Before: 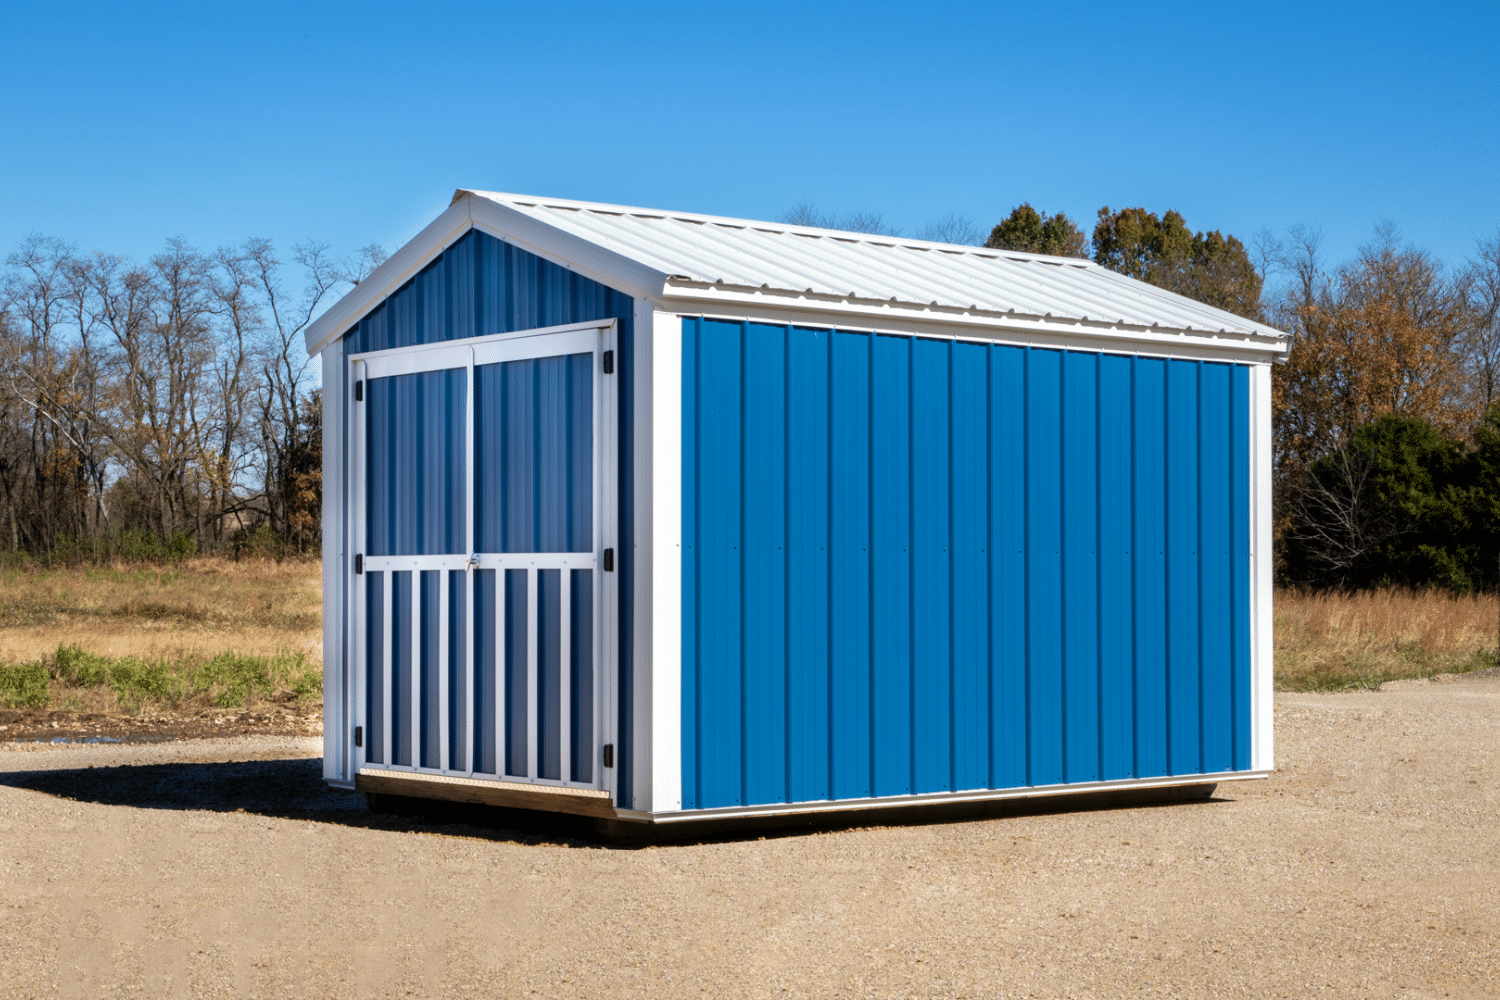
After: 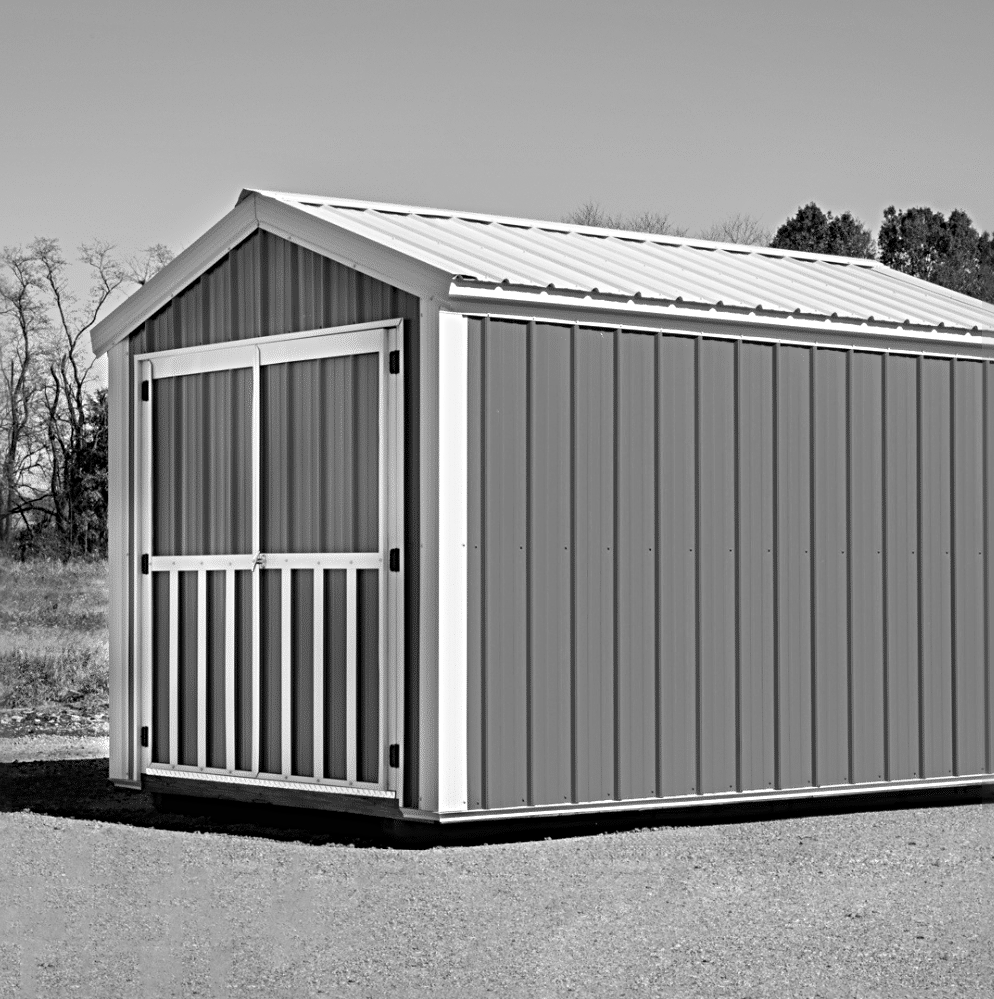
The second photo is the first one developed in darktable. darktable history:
color calibration: output gray [0.18, 0.41, 0.41, 0], illuminant same as pipeline (D50), adaptation XYZ, x 0.347, y 0.359, temperature 5015.42 K, saturation algorithm version 1 (2020)
sharpen: radius 4.842
shadows and highlights: shadows 32.07, highlights -31.92, soften with gaussian
crop and rotate: left 14.319%, right 19.36%
